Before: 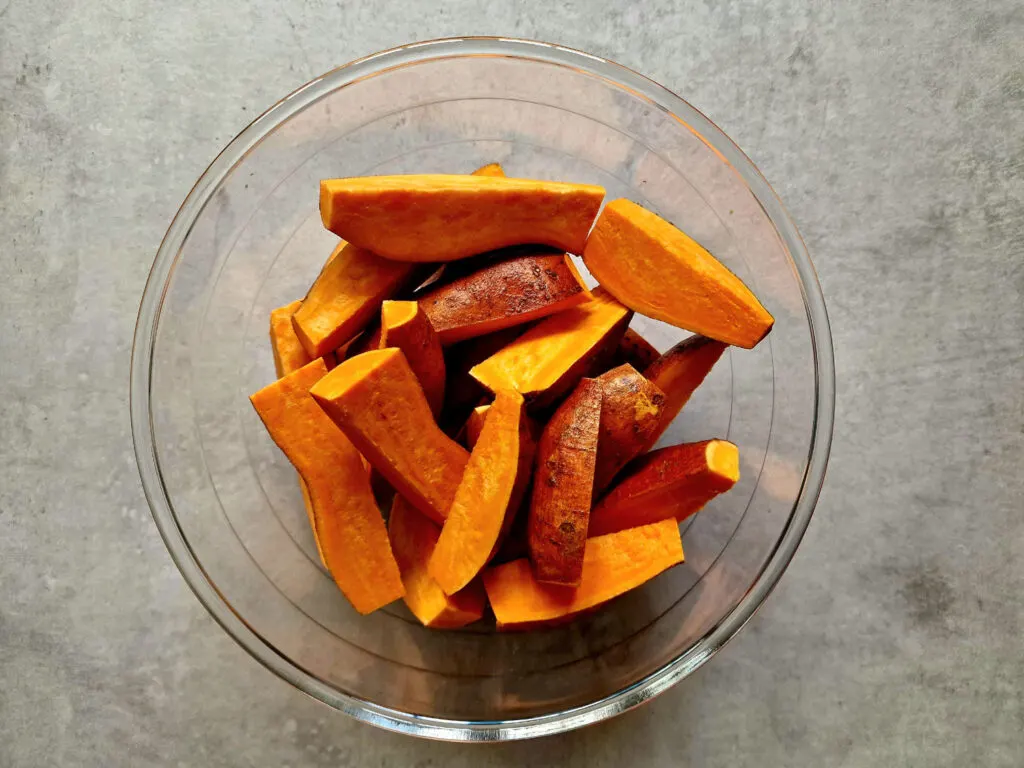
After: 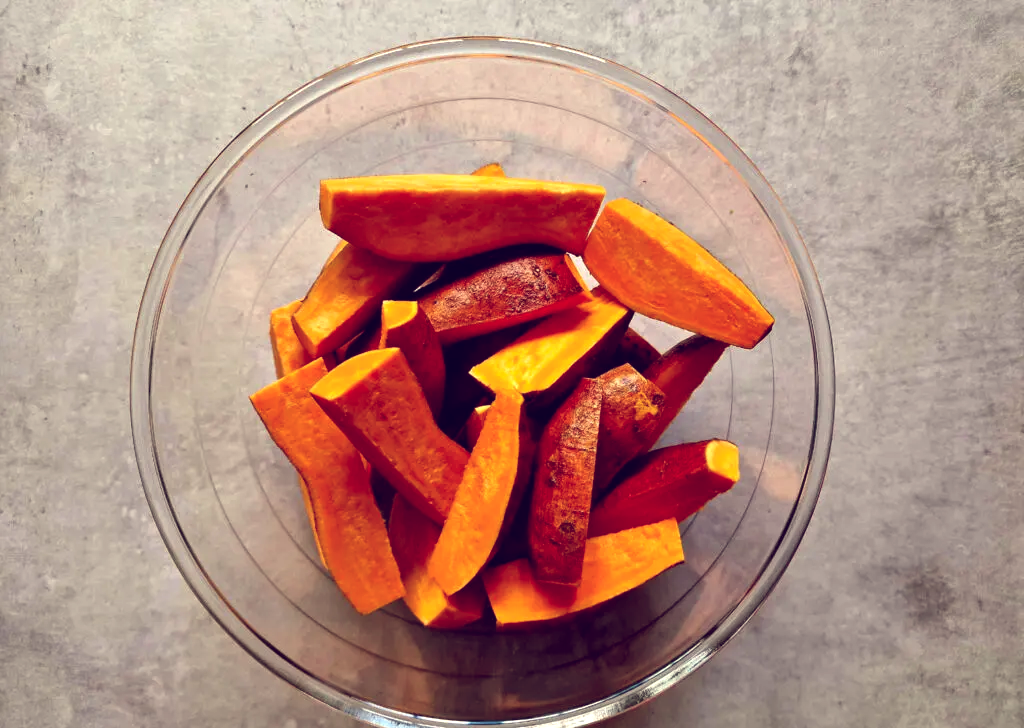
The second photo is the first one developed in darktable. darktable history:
color balance: lift [1.001, 0.997, 0.99, 1.01], gamma [1.007, 1, 0.975, 1.025], gain [1, 1.065, 1.052, 0.935], contrast 13.25%
crop and rotate: top 0%, bottom 5.097%
